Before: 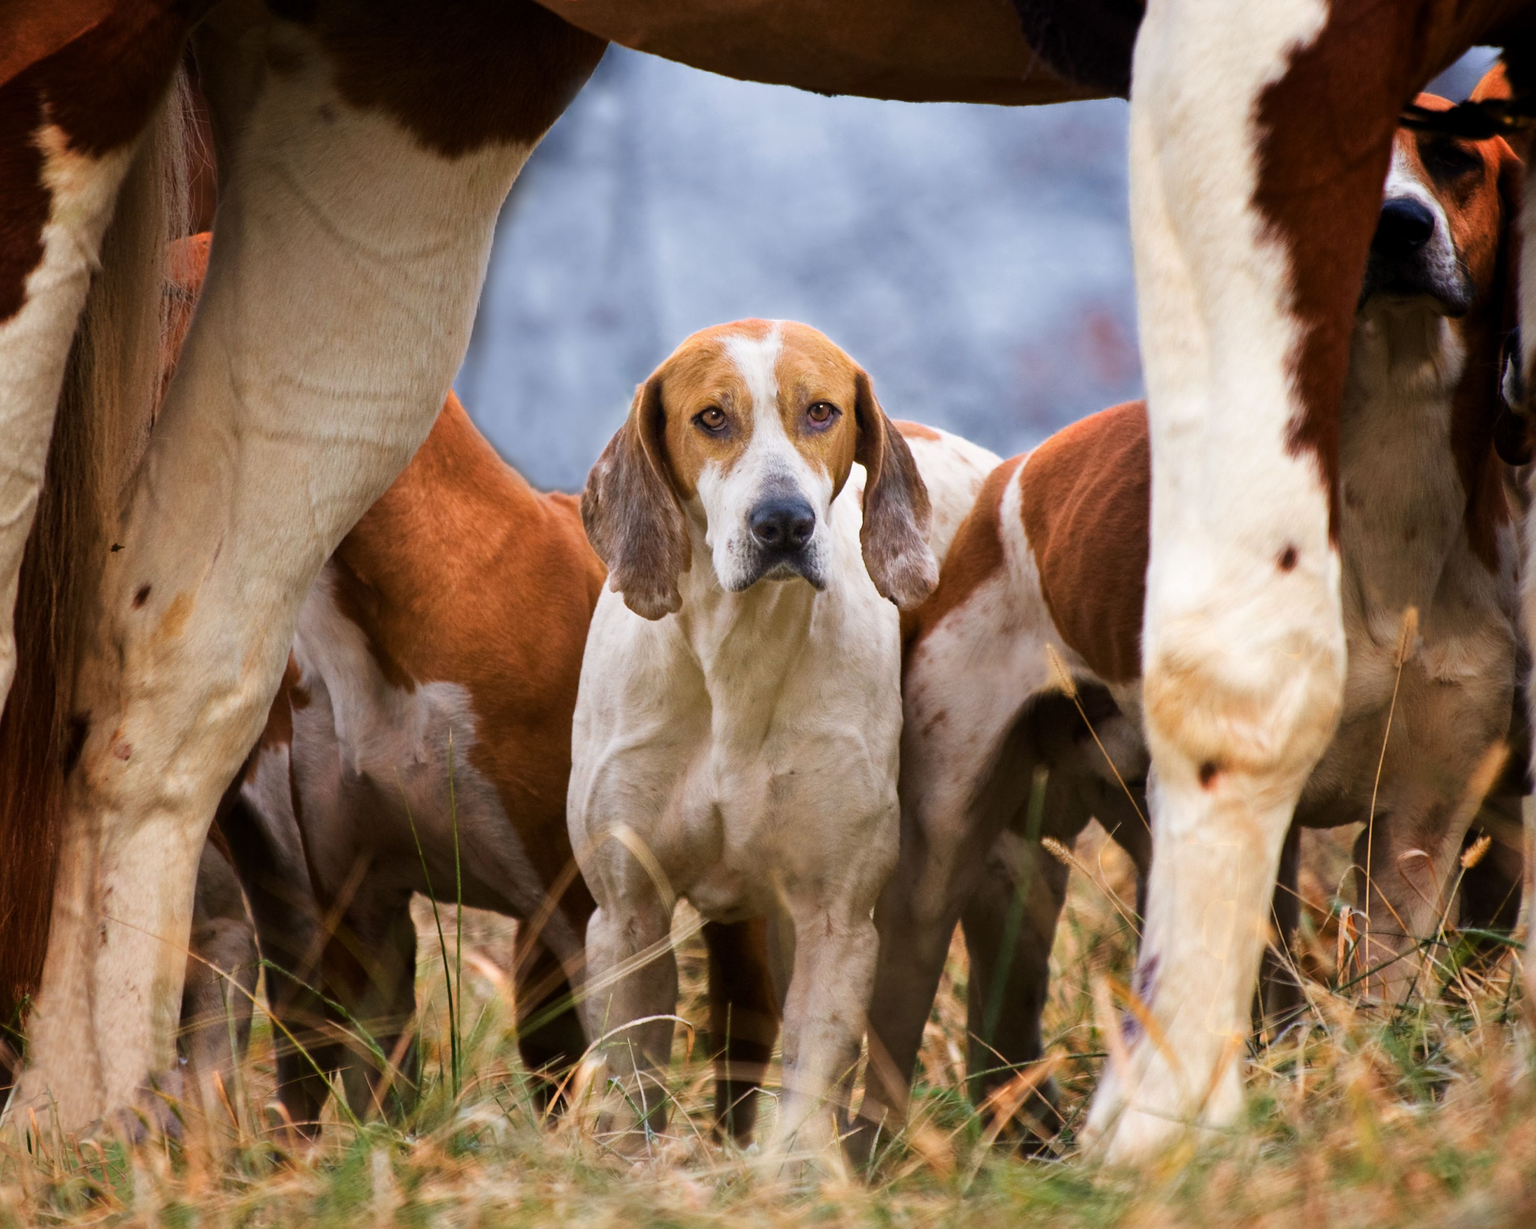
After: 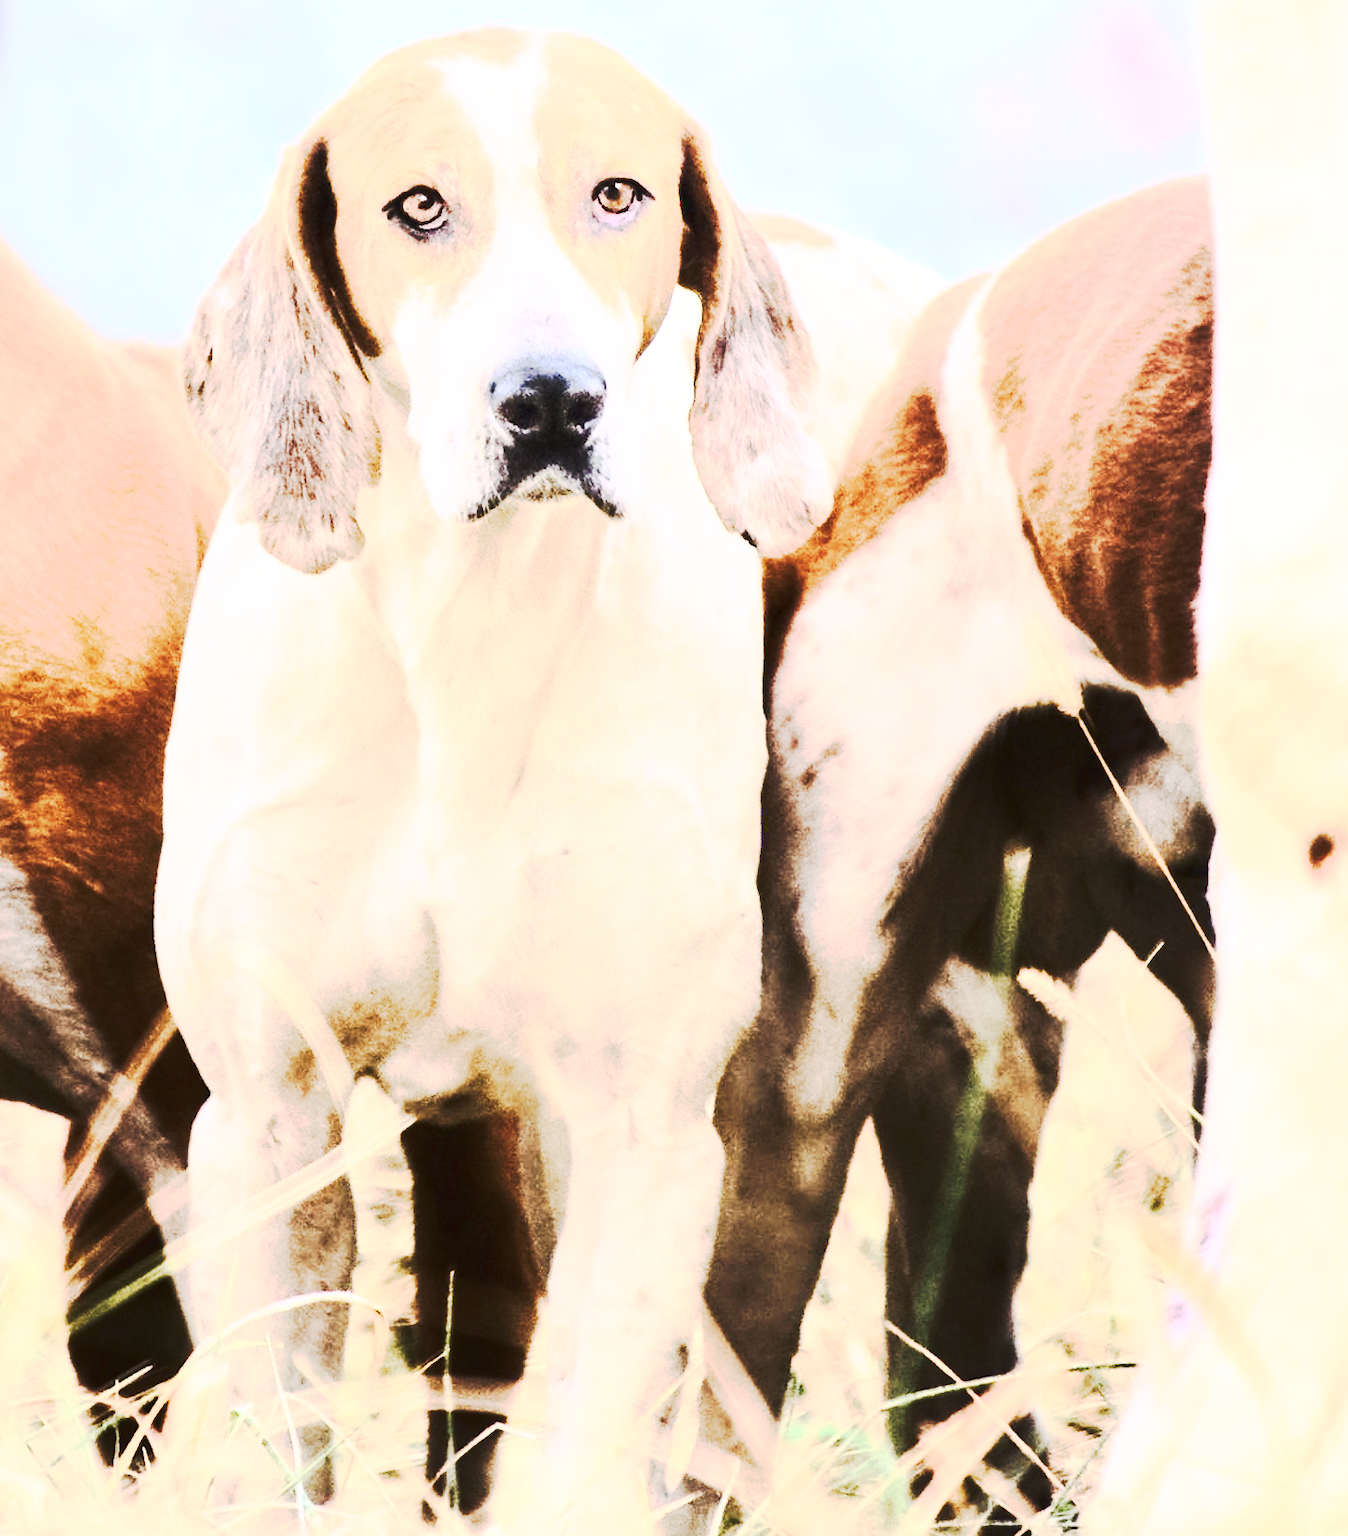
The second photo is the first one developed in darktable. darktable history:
contrast brightness saturation: contrast 0.565, brightness 0.577, saturation -0.347
exposure: exposure 0.266 EV, compensate highlight preservation false
tone curve: curves: ch0 [(0, 0) (0.003, 0.002) (0.011, 0.004) (0.025, 0.005) (0.044, 0.009) (0.069, 0.013) (0.1, 0.017) (0.136, 0.036) (0.177, 0.066) (0.224, 0.102) (0.277, 0.143) (0.335, 0.197) (0.399, 0.268) (0.468, 0.389) (0.543, 0.549) (0.623, 0.714) (0.709, 0.801) (0.801, 0.854) (0.898, 0.9) (1, 1)], preserve colors none
crop: left 31.364%, top 24.757%, right 20.304%, bottom 6.476%
base curve: curves: ch0 [(0, 0.007) (0.028, 0.063) (0.121, 0.311) (0.46, 0.743) (0.859, 0.957) (1, 1)]
